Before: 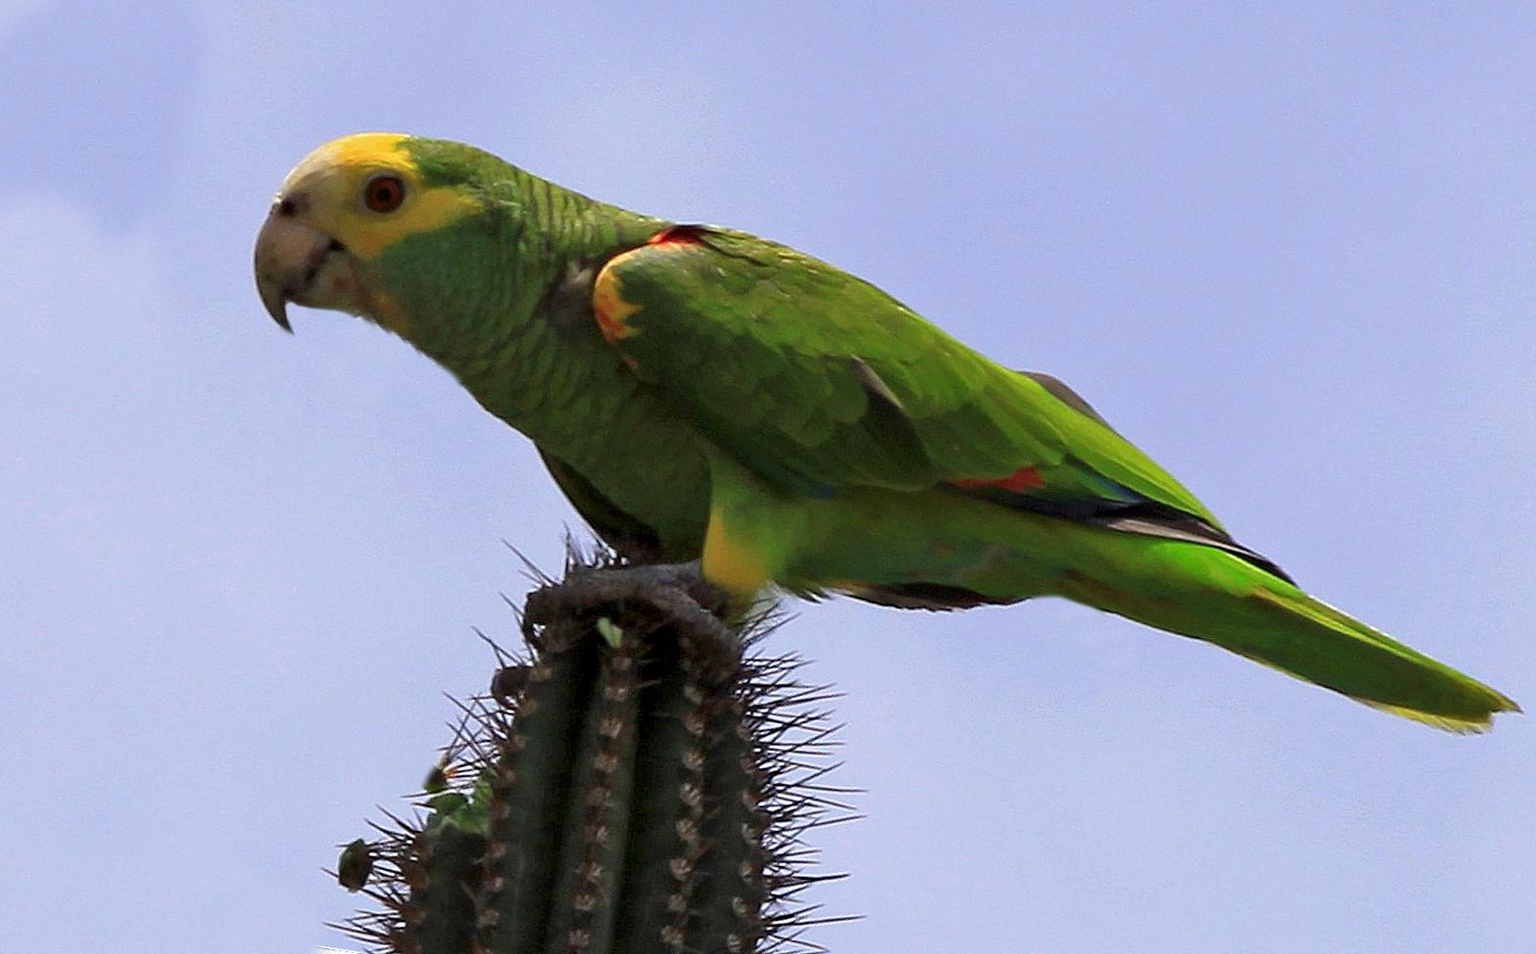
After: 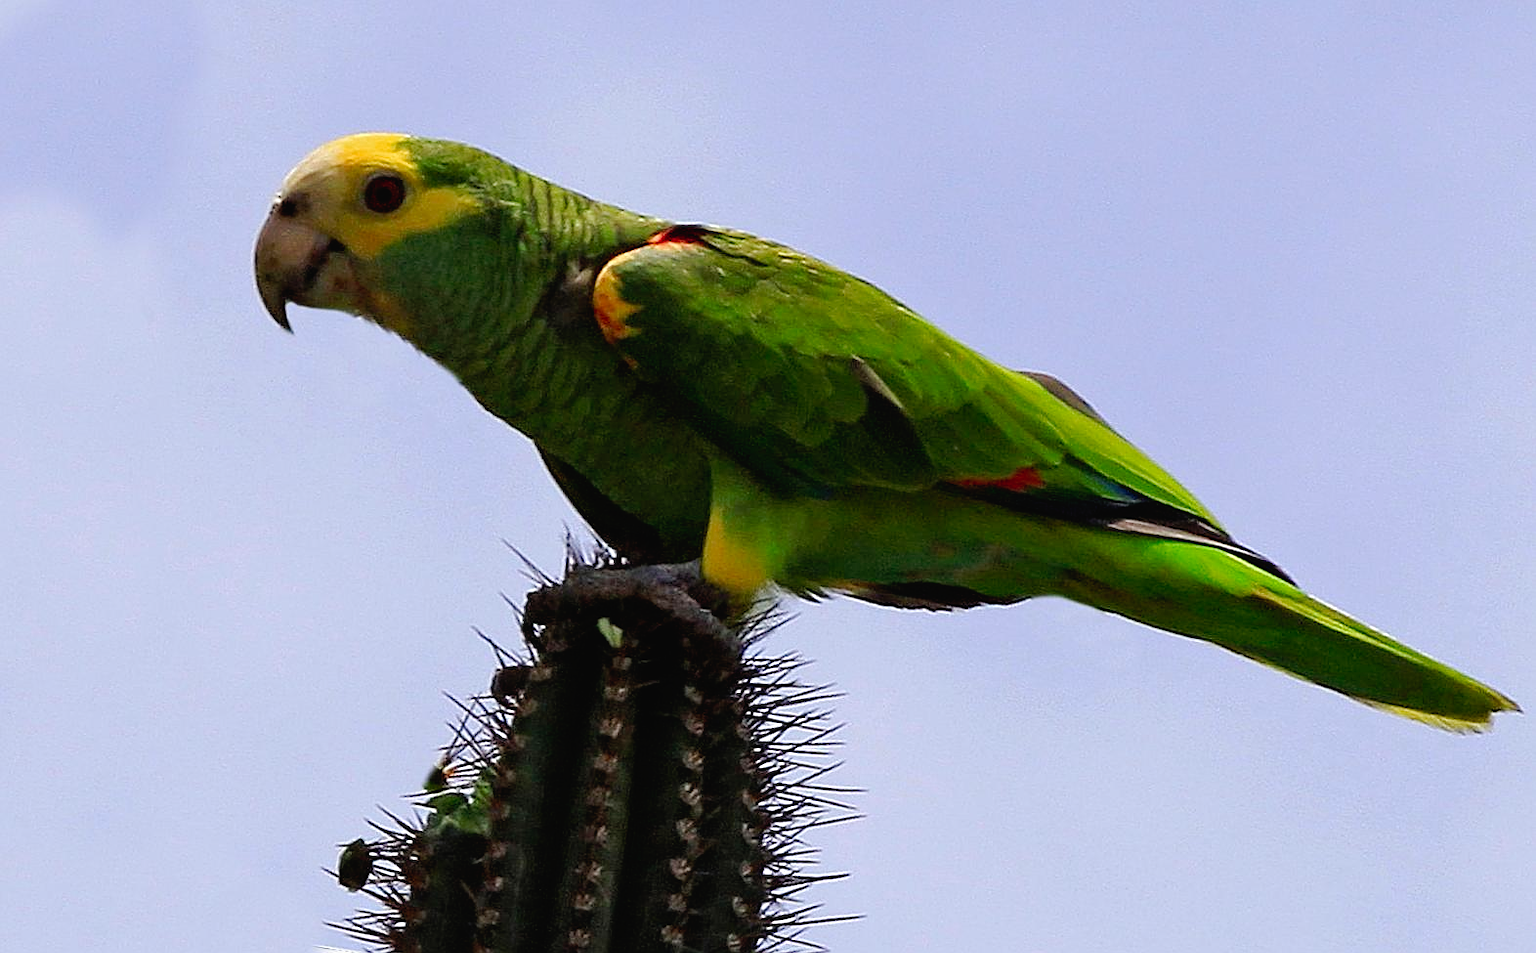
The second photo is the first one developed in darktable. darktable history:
sharpen: on, module defaults
tone curve: curves: ch0 [(0, 0.019) (0.11, 0.036) (0.259, 0.214) (0.378, 0.365) (0.499, 0.529) (1, 1)], preserve colors none
